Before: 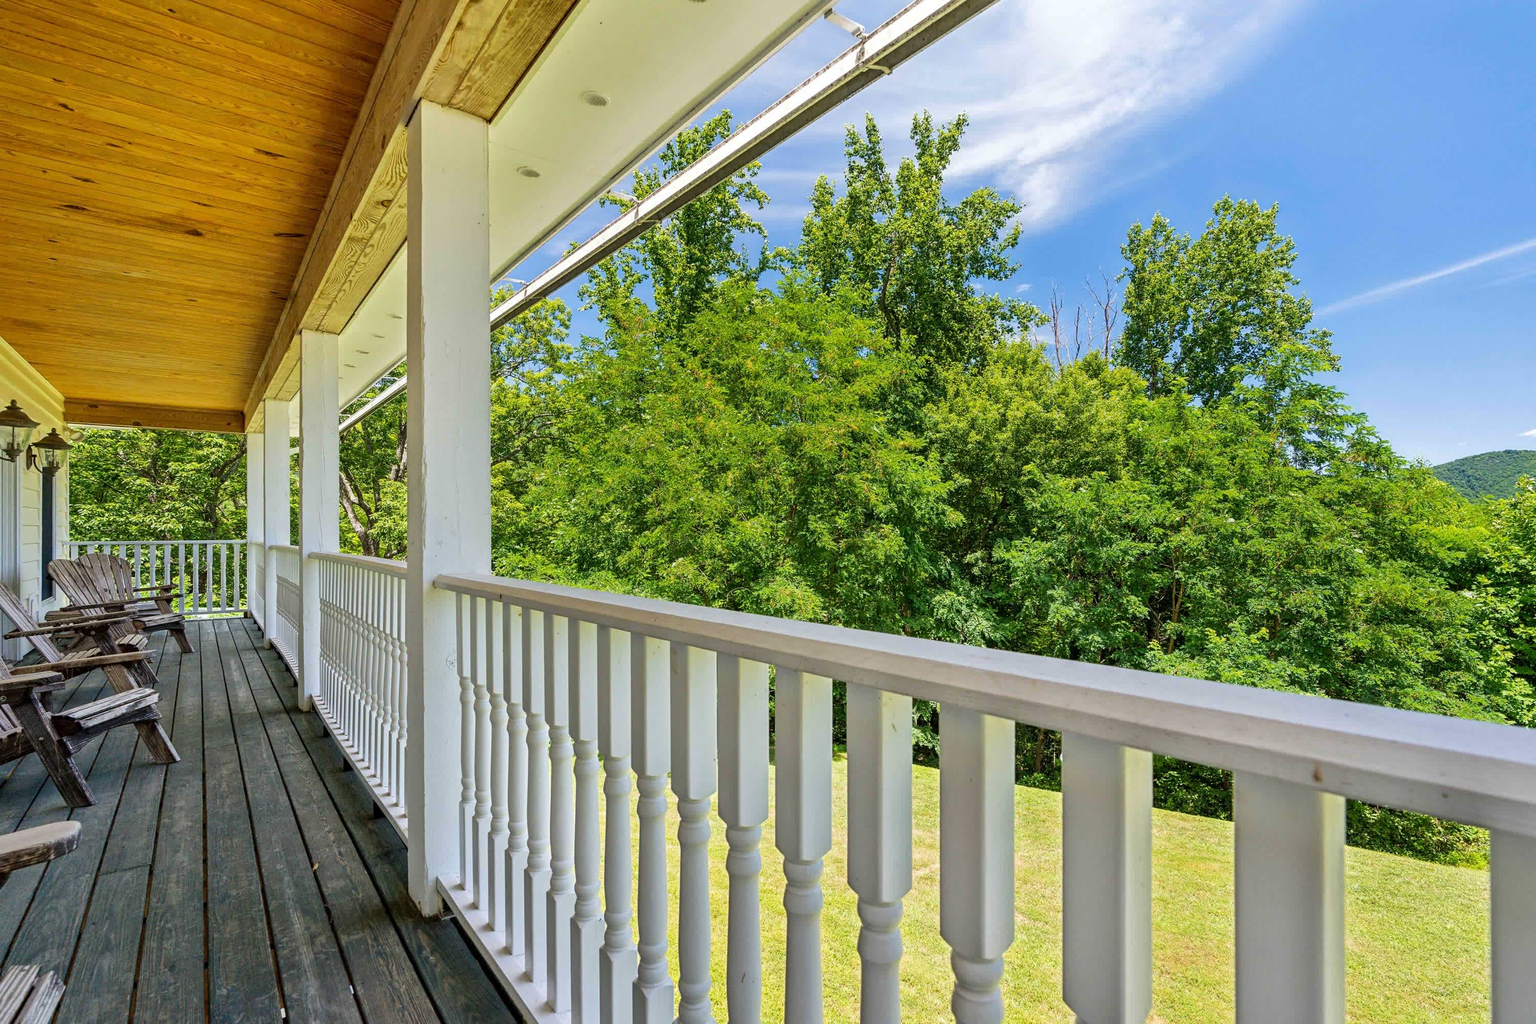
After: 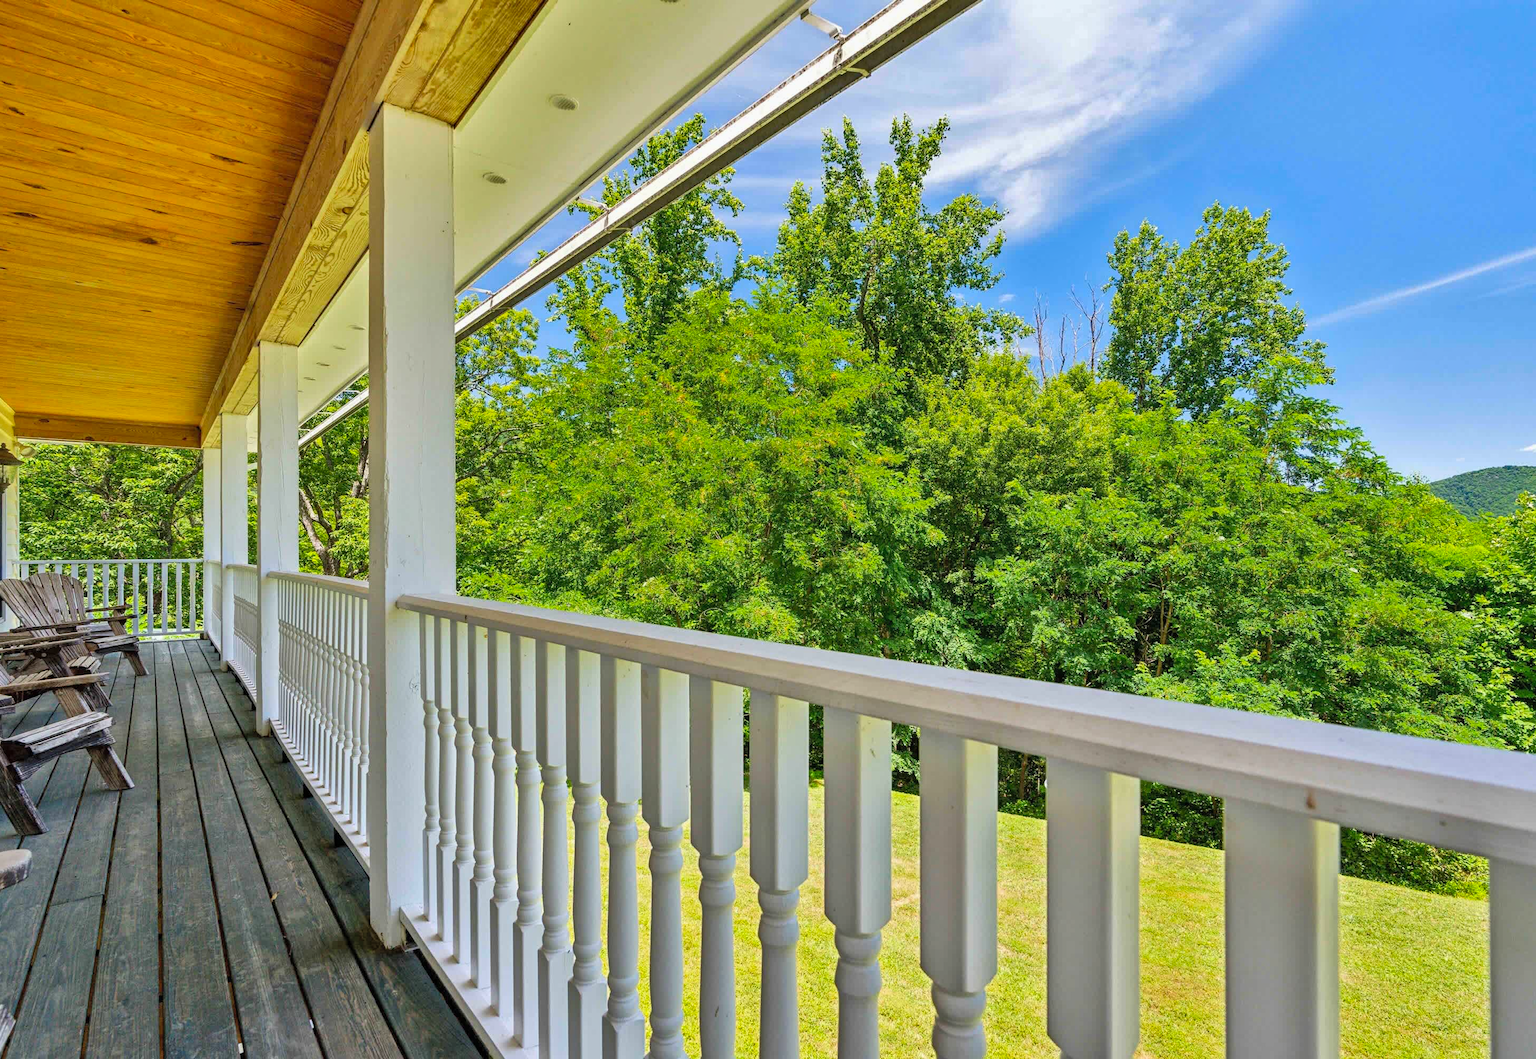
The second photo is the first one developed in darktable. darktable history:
shadows and highlights: shadows 43.69, white point adjustment -1.31, soften with gaussian
crop and rotate: left 3.317%
contrast brightness saturation: brightness 0.094, saturation 0.194
